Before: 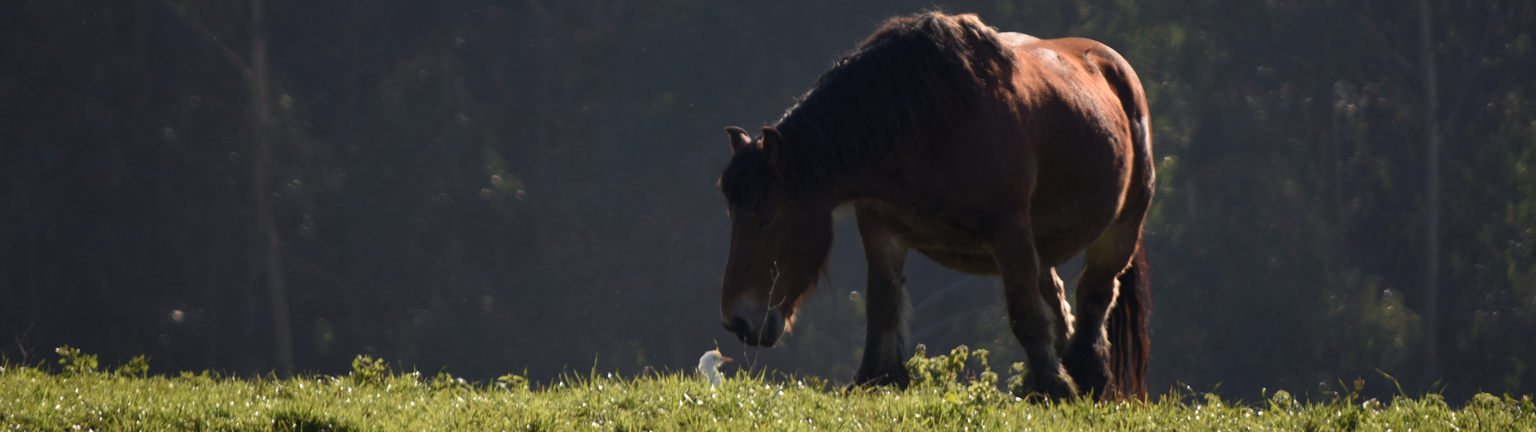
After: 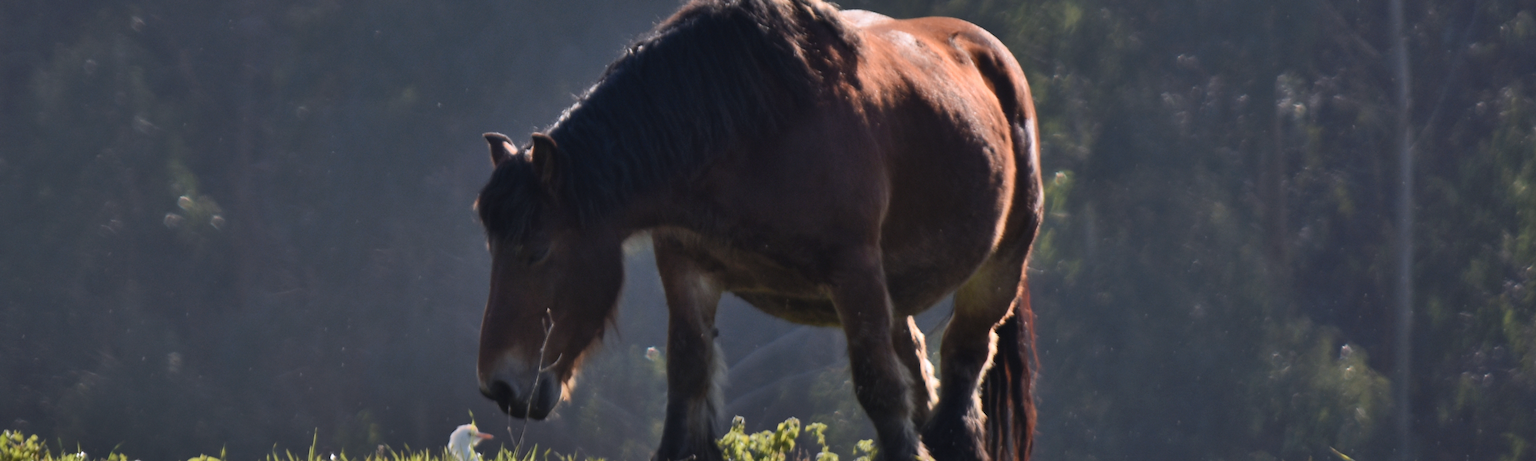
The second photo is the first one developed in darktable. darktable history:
shadows and highlights: shadows 52.34, highlights -28.23, soften with gaussian
crop: left 23.095%, top 5.827%, bottom 11.854%
white balance: red 0.984, blue 1.059
